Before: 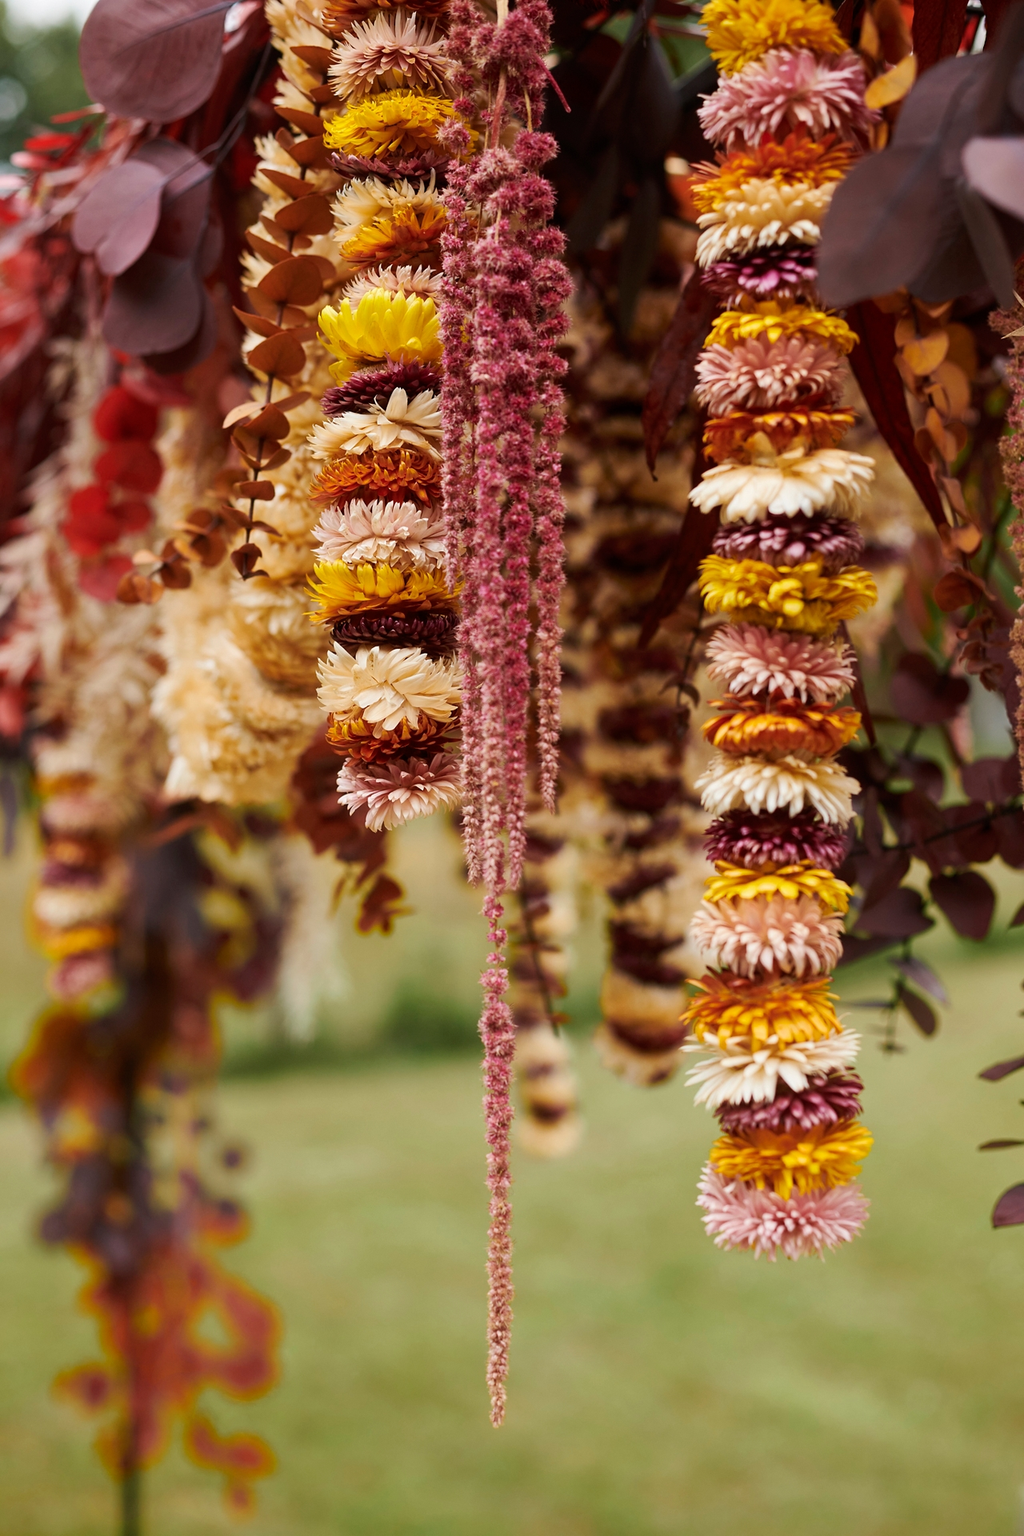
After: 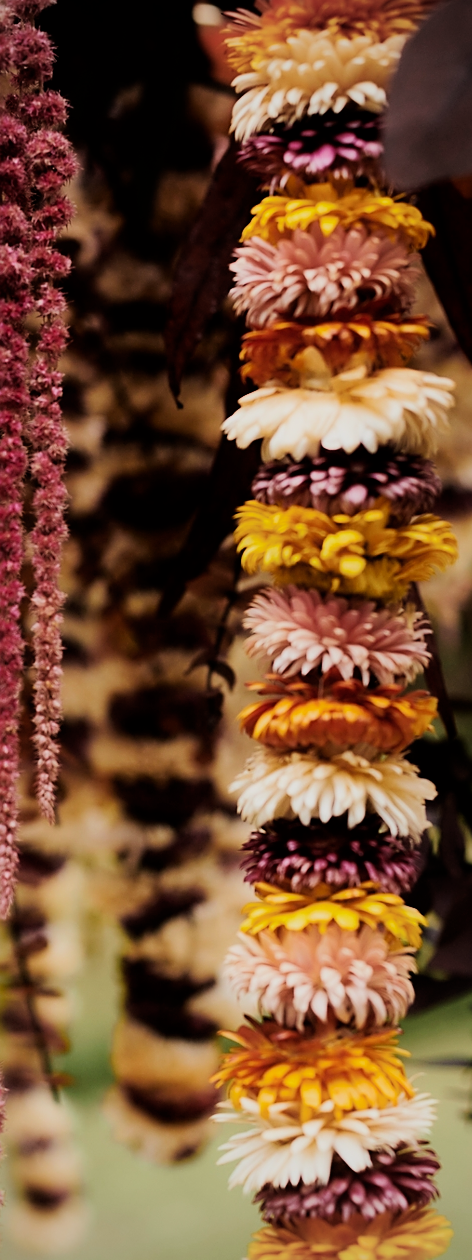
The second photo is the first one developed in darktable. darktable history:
contrast equalizer: octaves 7, y [[0.502, 0.505, 0.512, 0.529, 0.564, 0.588], [0.5 ×6], [0.502, 0.505, 0.512, 0.529, 0.564, 0.588], [0, 0.001, 0.001, 0.004, 0.008, 0.011], [0, 0.001, 0.001, 0.004, 0.008, 0.011]], mix -1
sharpen: on, module defaults
crop and rotate: left 49.936%, top 10.094%, right 13.136%, bottom 24.256%
tone equalizer: on, module defaults
filmic rgb: black relative exposure -5 EV, hardness 2.88, contrast 1.4
exposure: exposure -0.021 EV, compensate highlight preservation false
vignetting: fall-off radius 60.92%
